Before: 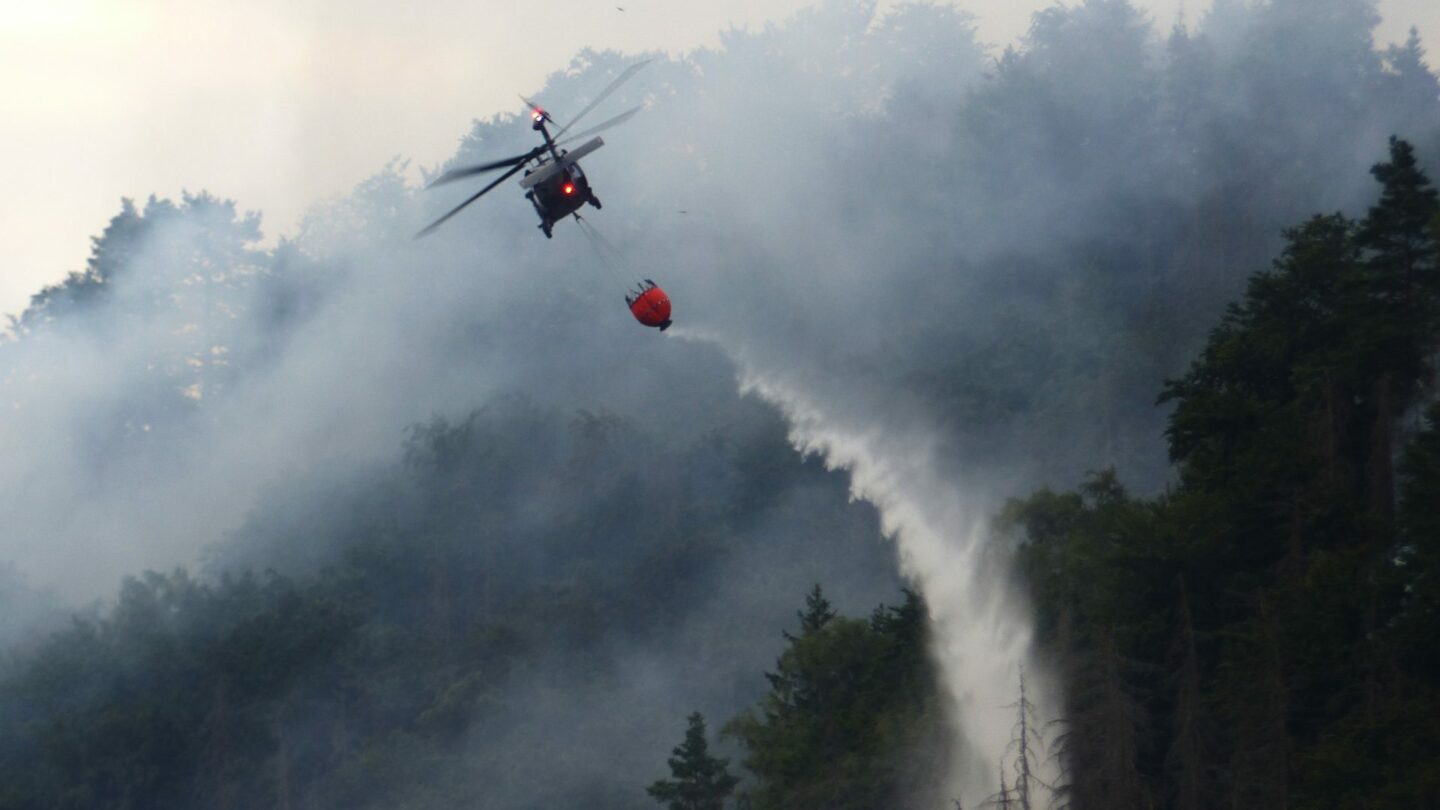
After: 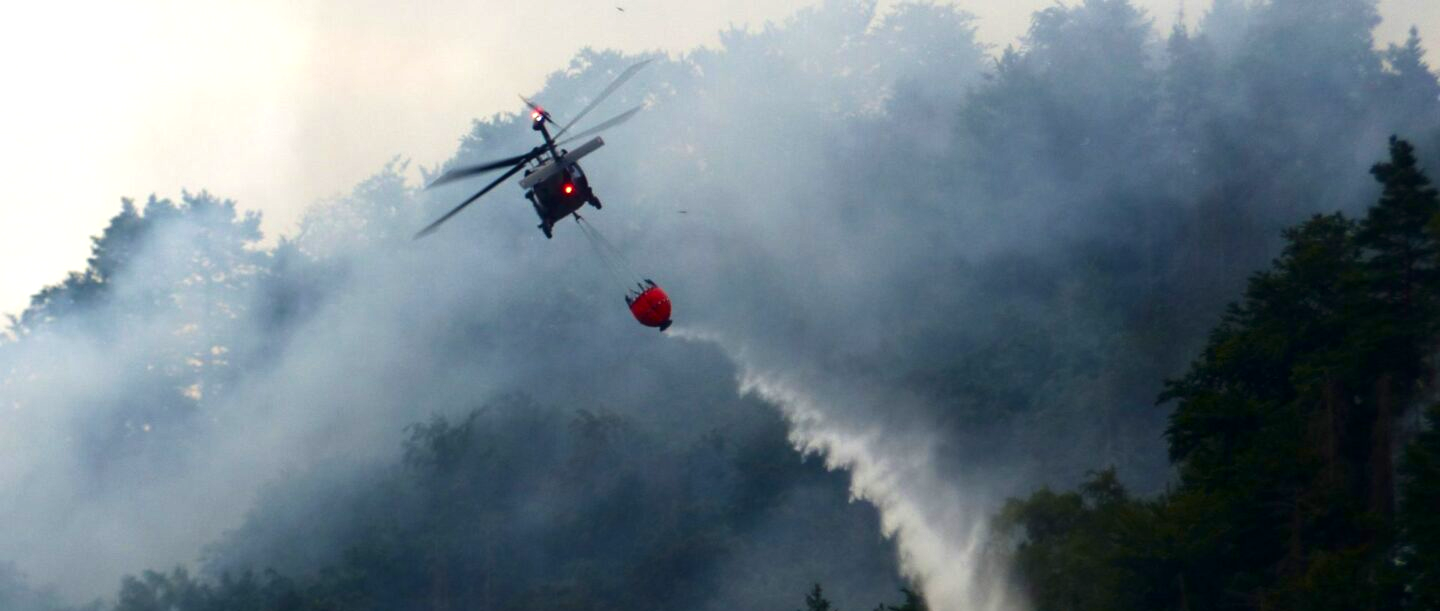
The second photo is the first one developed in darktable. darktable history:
contrast brightness saturation: contrast 0.067, brightness -0.138, saturation 0.106
exposure: exposure 0.201 EV, compensate highlight preservation false
local contrast: highlights 106%, shadows 97%, detail 119%, midtone range 0.2
velvia: strength 21.53%
crop: bottom 24.514%
